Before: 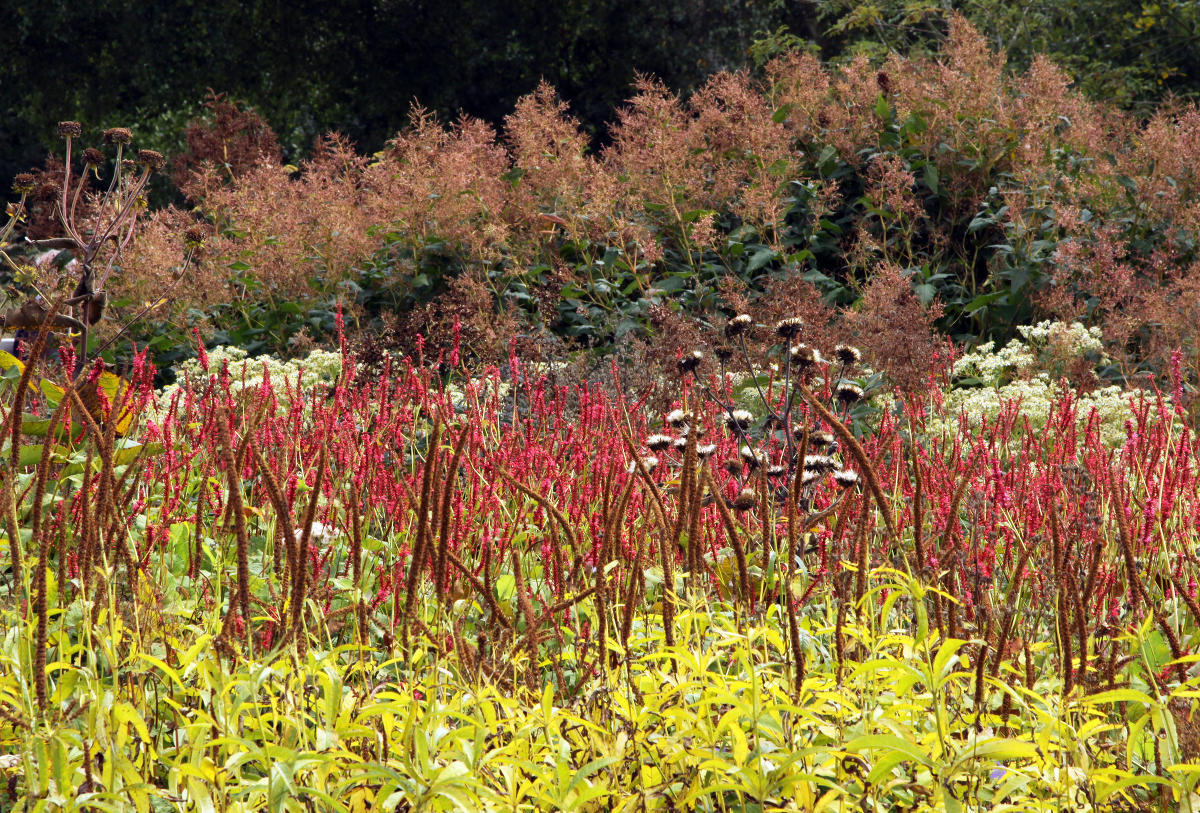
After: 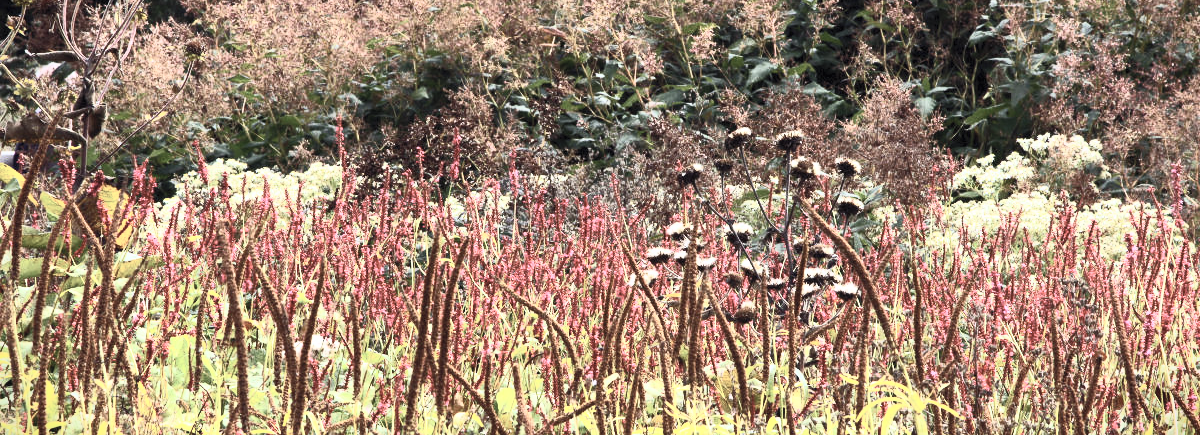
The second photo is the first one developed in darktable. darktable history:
crop and rotate: top 23.043%, bottom 23.437%
contrast brightness saturation: contrast 0.57, brightness 0.57, saturation -0.34
vignetting: fall-off start 98.29%, fall-off radius 100%, brightness -1, saturation 0.5, width/height ratio 1.428
